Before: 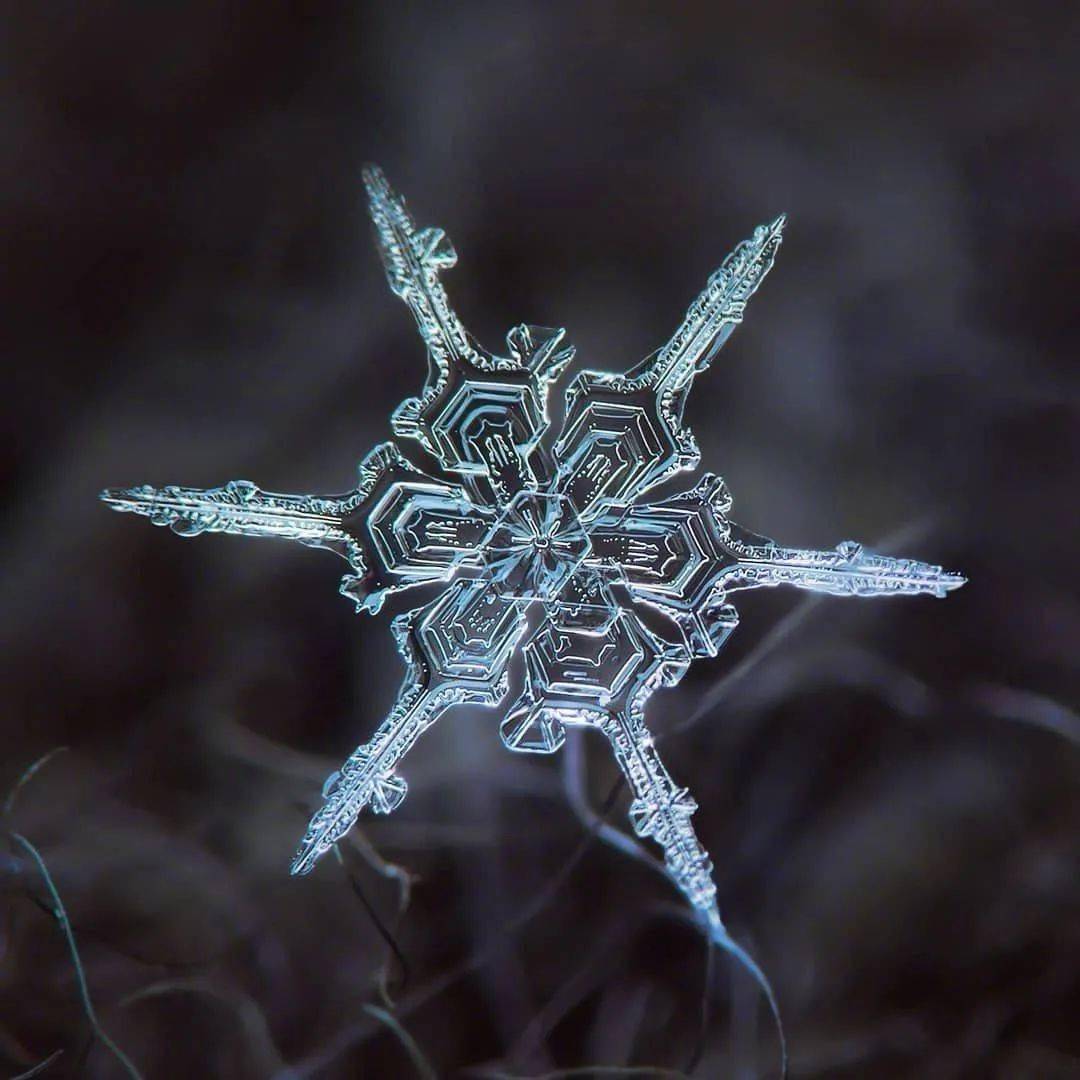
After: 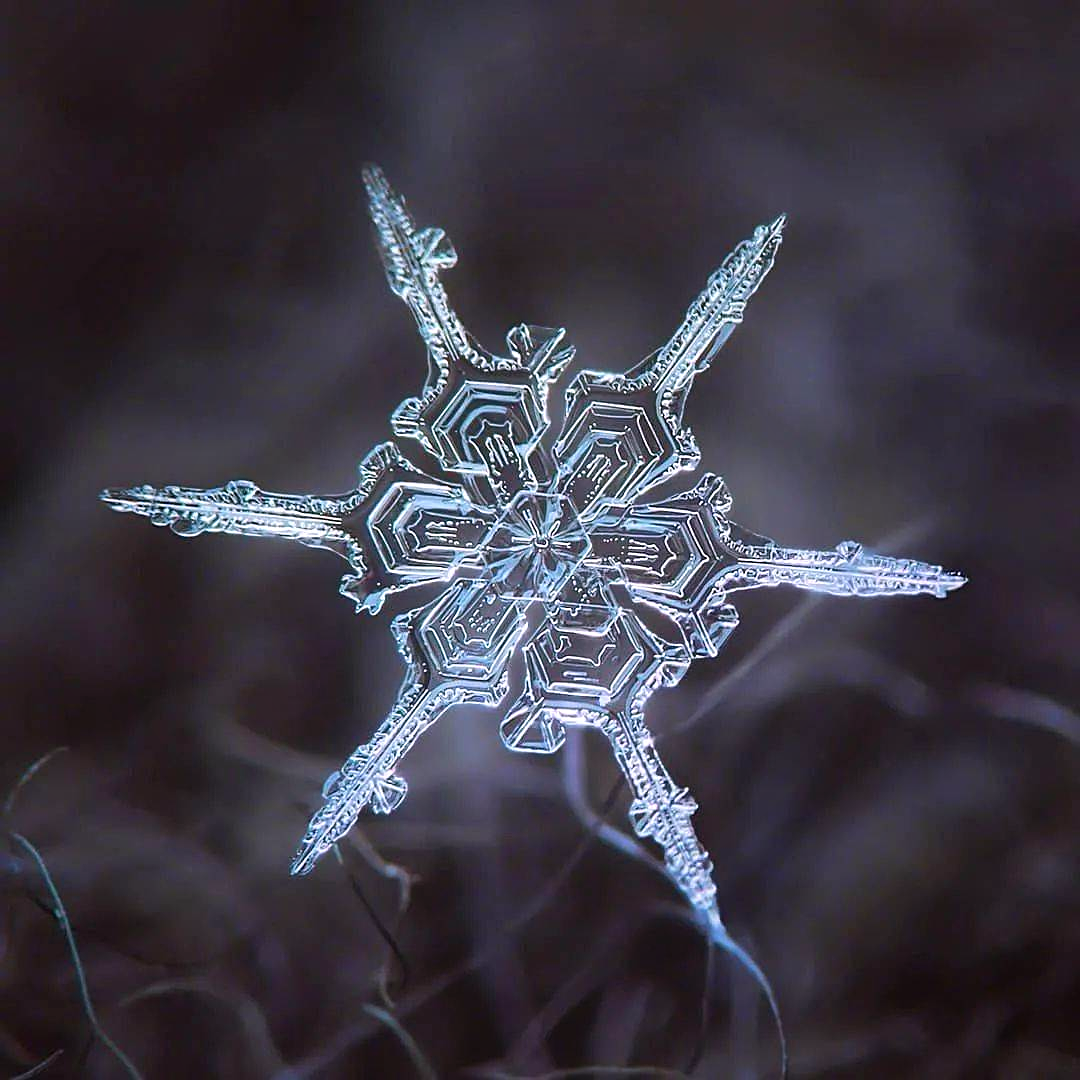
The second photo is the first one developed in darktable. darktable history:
sharpen: on, module defaults
white balance: red 1.05, blue 1.072
bloom: size 40%
